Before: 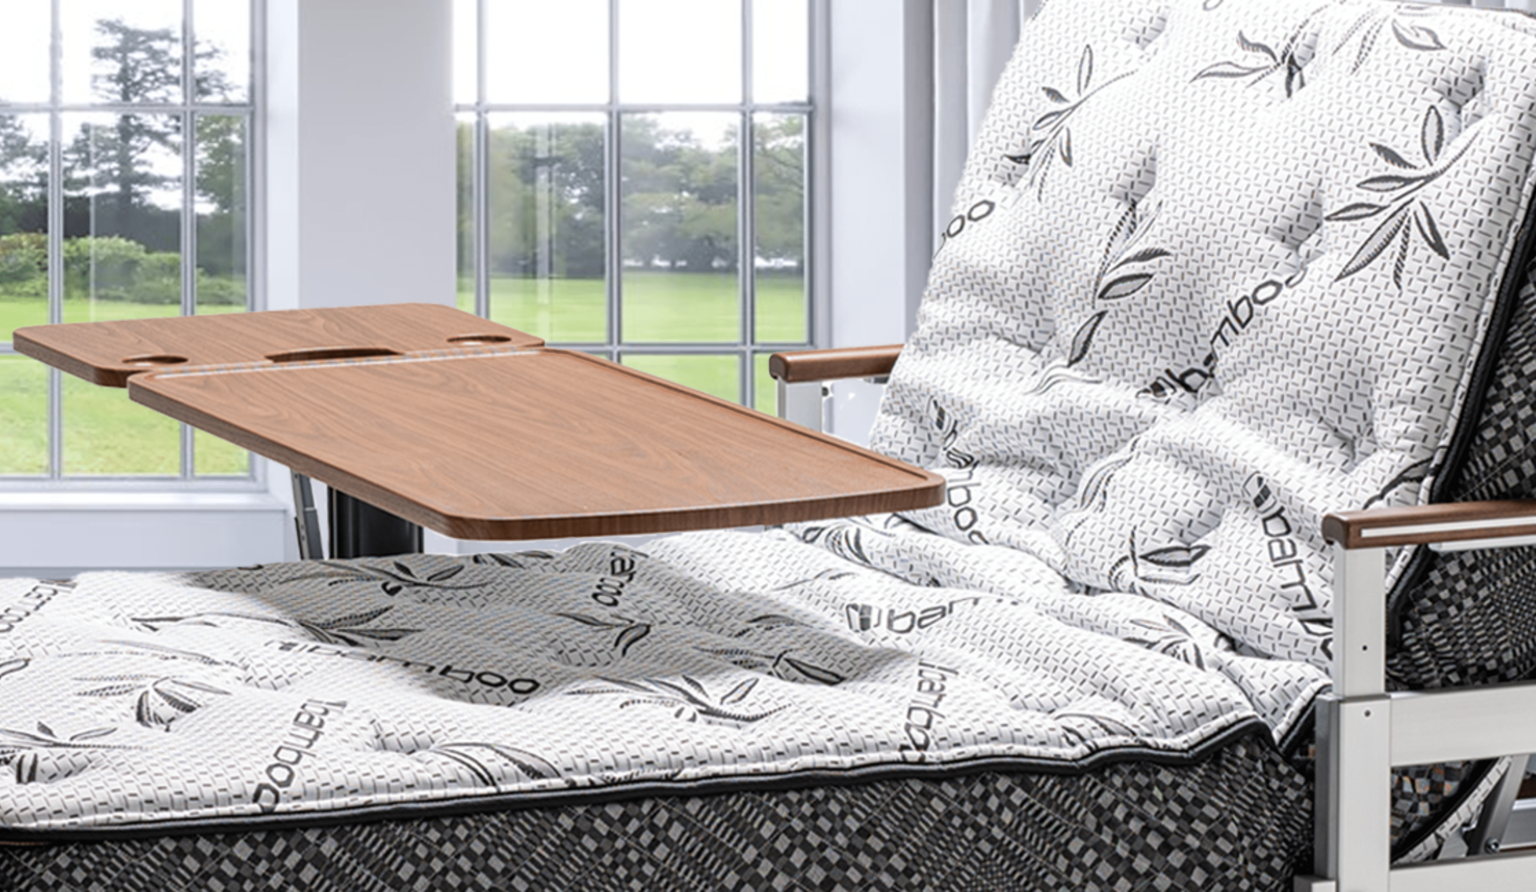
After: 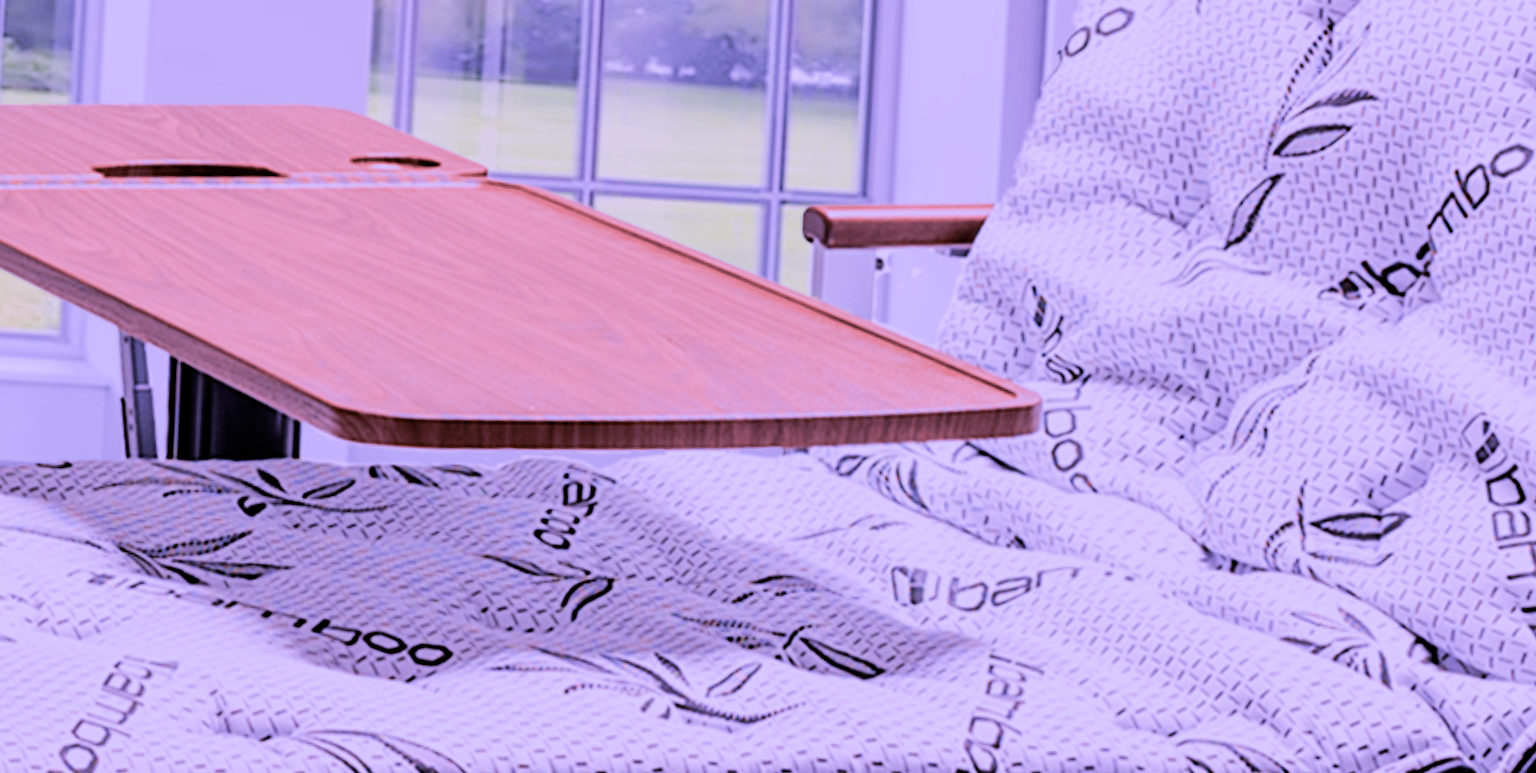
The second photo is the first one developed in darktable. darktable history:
haze removal: compatibility mode true, adaptive false
crop and rotate: angle -3.37°, left 9.79%, top 20.73%, right 12.42%, bottom 11.82%
color calibration: output R [1.107, -0.012, -0.003, 0], output B [0, 0, 1.308, 0], illuminant custom, x 0.389, y 0.387, temperature 3838.64 K
color balance rgb: perceptual saturation grading › global saturation 25%, perceptual brilliance grading › mid-tones 10%, perceptual brilliance grading › shadows 15%, global vibrance 20%
filmic rgb: black relative exposure -5 EV, hardness 2.88, contrast 1.3, highlights saturation mix -10%
